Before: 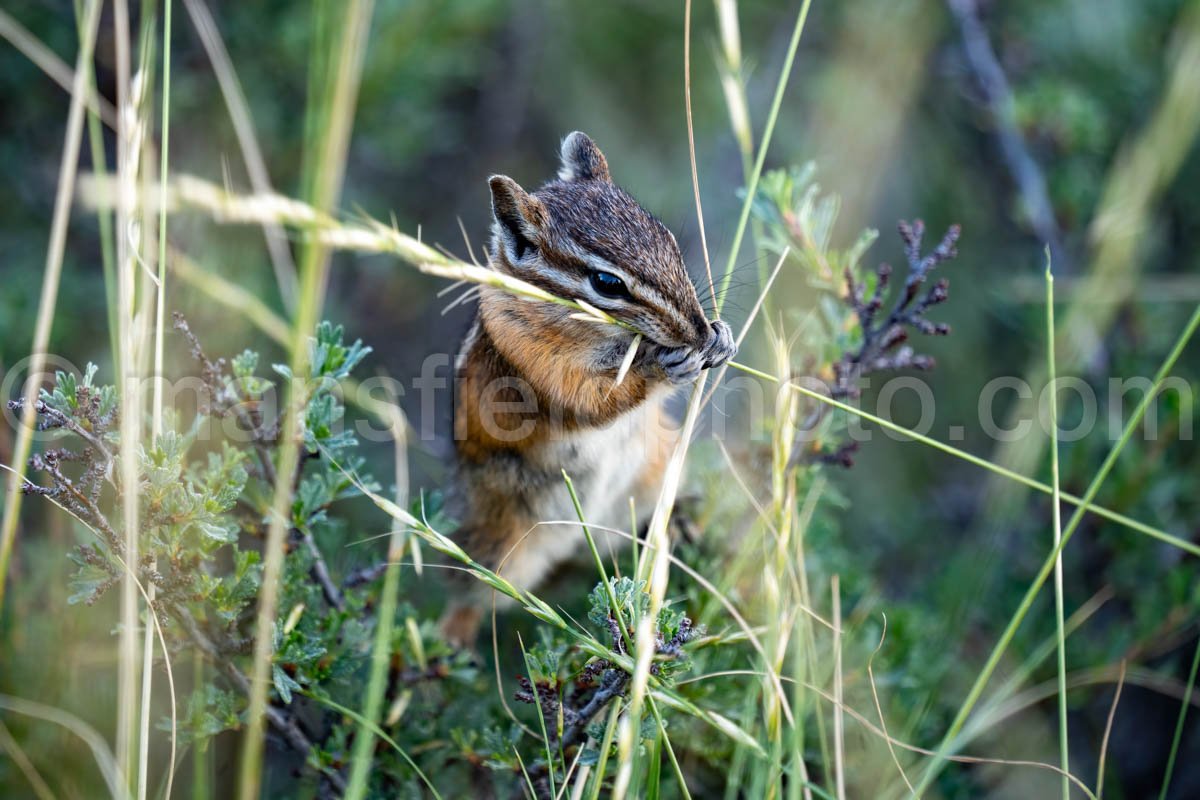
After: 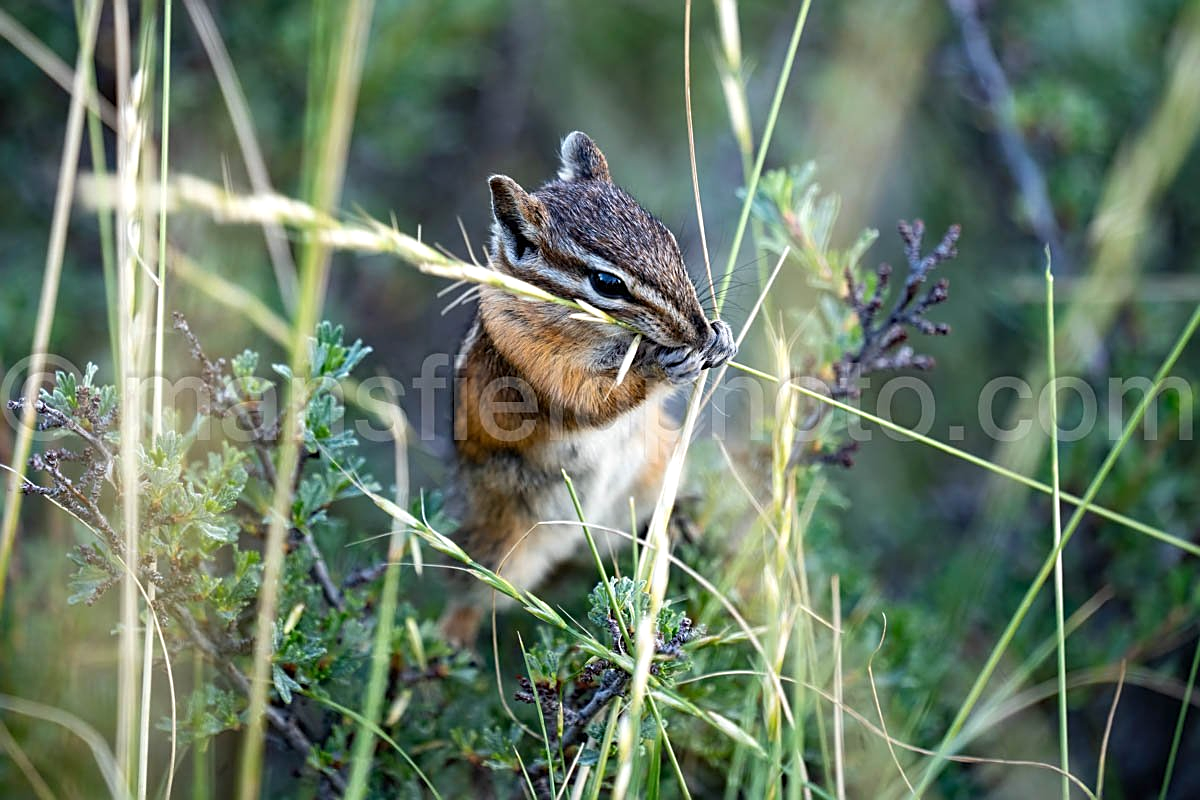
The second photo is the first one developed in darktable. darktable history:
exposure: exposure 0.128 EV, compensate highlight preservation false
sharpen: on, module defaults
